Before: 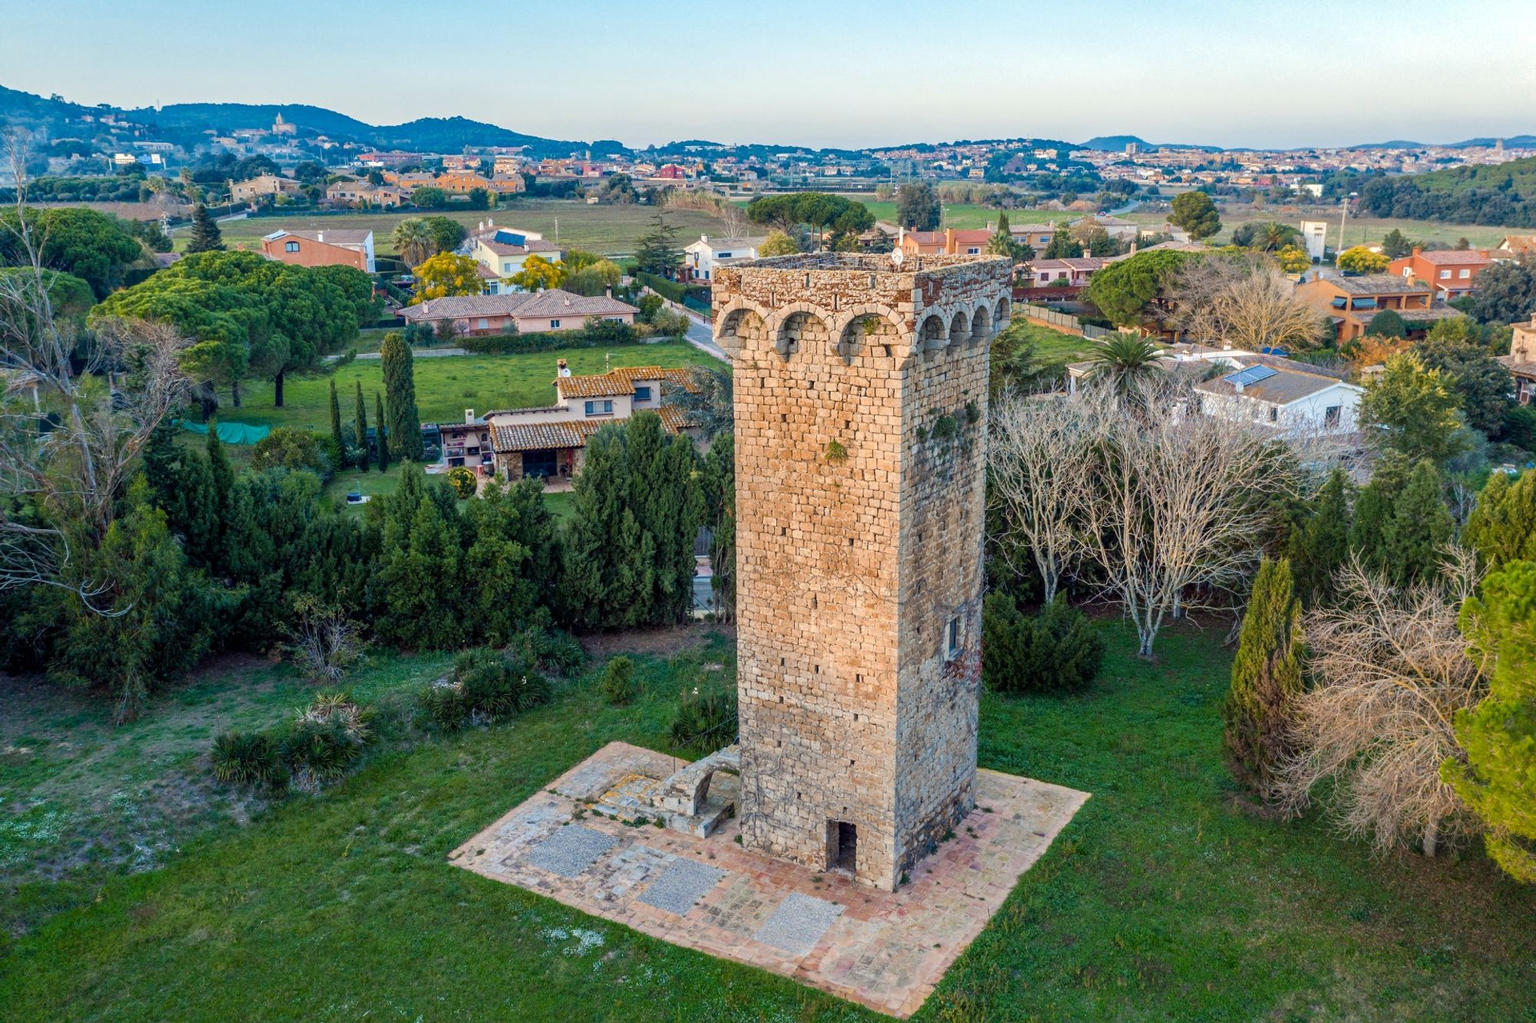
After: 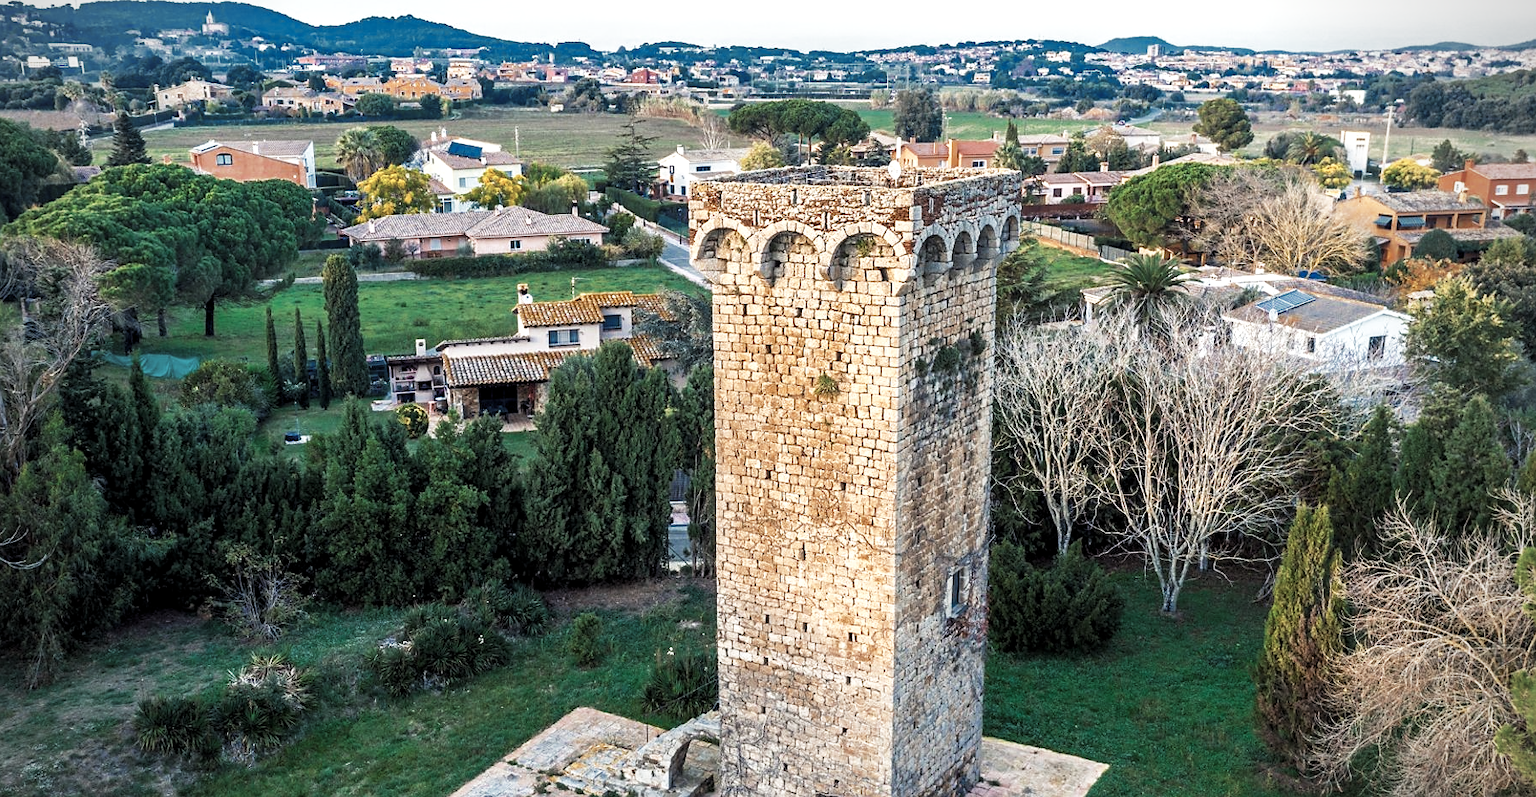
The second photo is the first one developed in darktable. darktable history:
levels: levels [0.029, 0.545, 0.971]
crop: left 5.871%, top 10.11%, right 3.791%, bottom 19.395%
shadows and highlights: shadows 24.9, highlights -26.18
sharpen: radius 1.594, amount 0.369, threshold 1.344
tone curve: curves: ch0 [(0, 0) (0.003, 0.003) (0.011, 0.012) (0.025, 0.026) (0.044, 0.046) (0.069, 0.072) (0.1, 0.104) (0.136, 0.141) (0.177, 0.184) (0.224, 0.233) (0.277, 0.288) (0.335, 0.348) (0.399, 0.414) (0.468, 0.486) (0.543, 0.564) (0.623, 0.647) (0.709, 0.736) (0.801, 0.831) (0.898, 0.921) (1, 1)], preserve colors none
vignetting: on, module defaults
base curve: curves: ch0 [(0, 0) (0.557, 0.834) (1, 1)], preserve colors none
color zones: curves: ch0 [(0, 0.5) (0.125, 0.4) (0.25, 0.5) (0.375, 0.4) (0.5, 0.4) (0.625, 0.35) (0.75, 0.35) (0.875, 0.5)]; ch1 [(0, 0.35) (0.125, 0.45) (0.25, 0.35) (0.375, 0.35) (0.5, 0.35) (0.625, 0.35) (0.75, 0.45) (0.875, 0.35)]; ch2 [(0, 0.6) (0.125, 0.5) (0.25, 0.5) (0.375, 0.6) (0.5, 0.6) (0.625, 0.5) (0.75, 0.5) (0.875, 0.5)]
